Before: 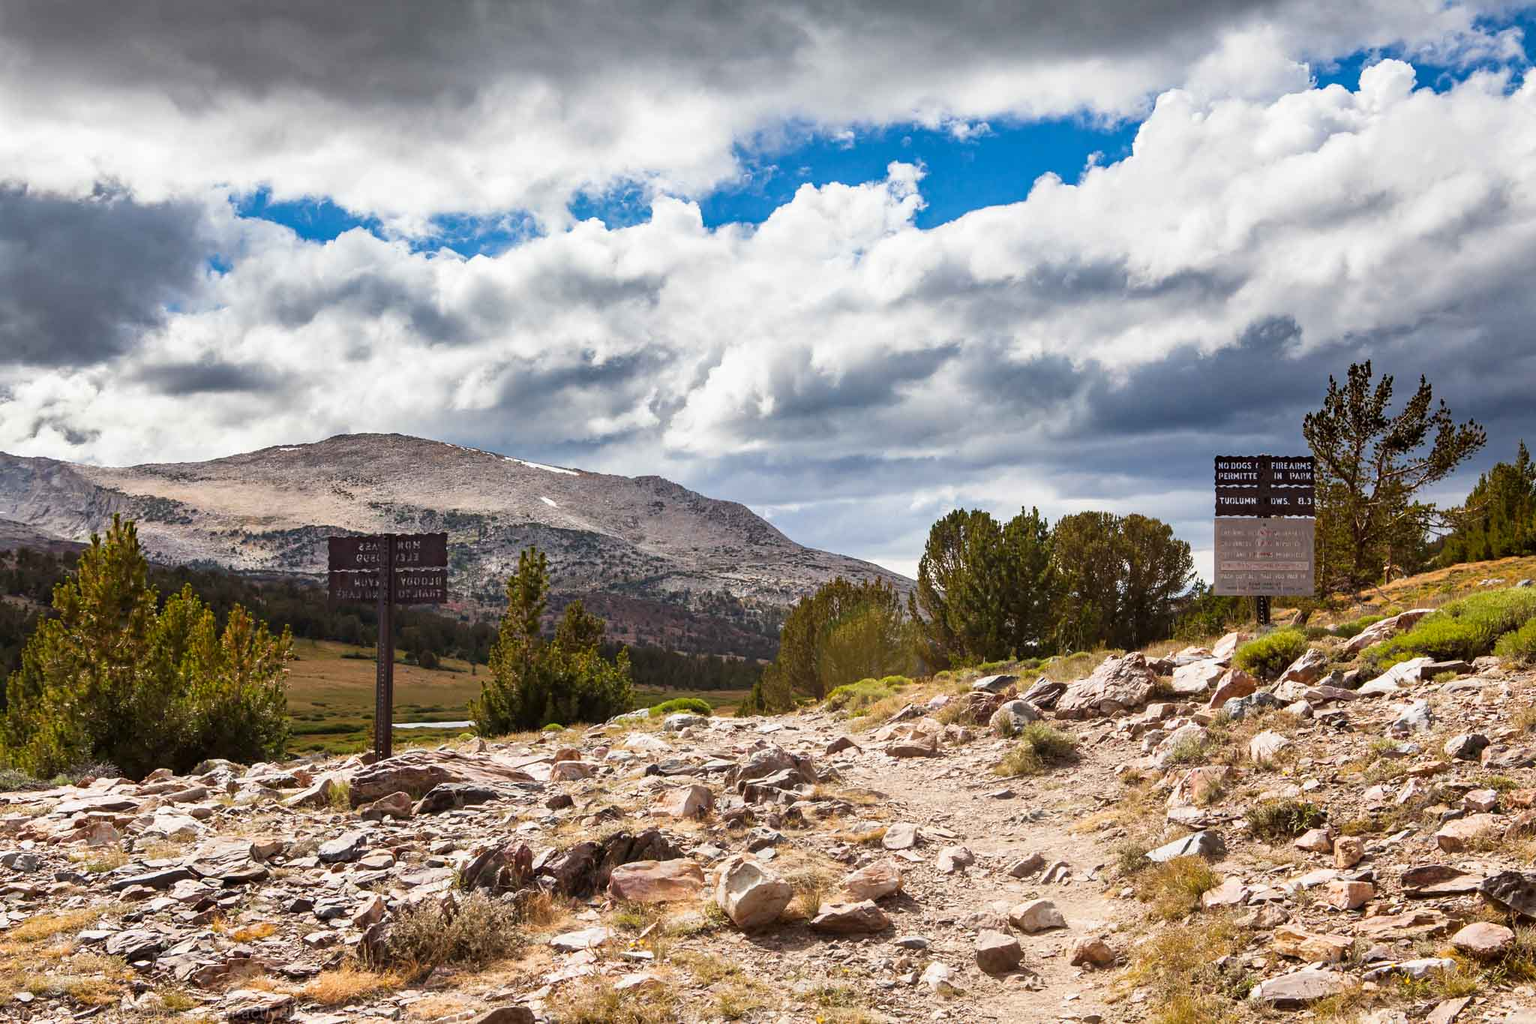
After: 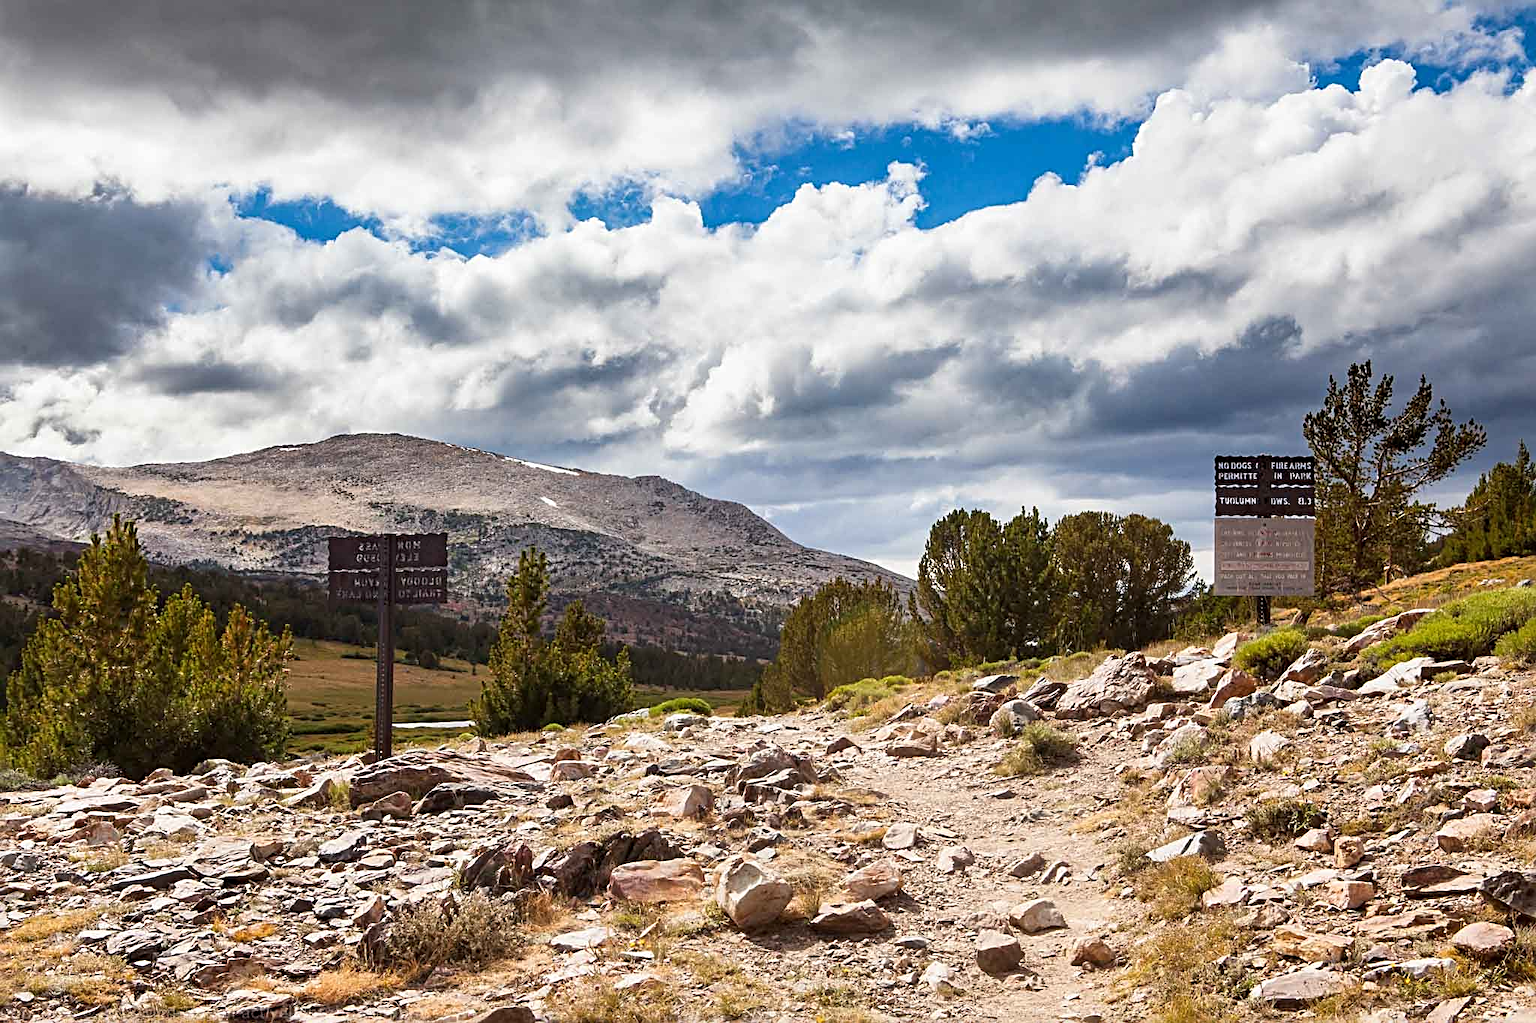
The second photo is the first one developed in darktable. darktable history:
exposure: compensate highlight preservation false
sharpen: radius 3.119
